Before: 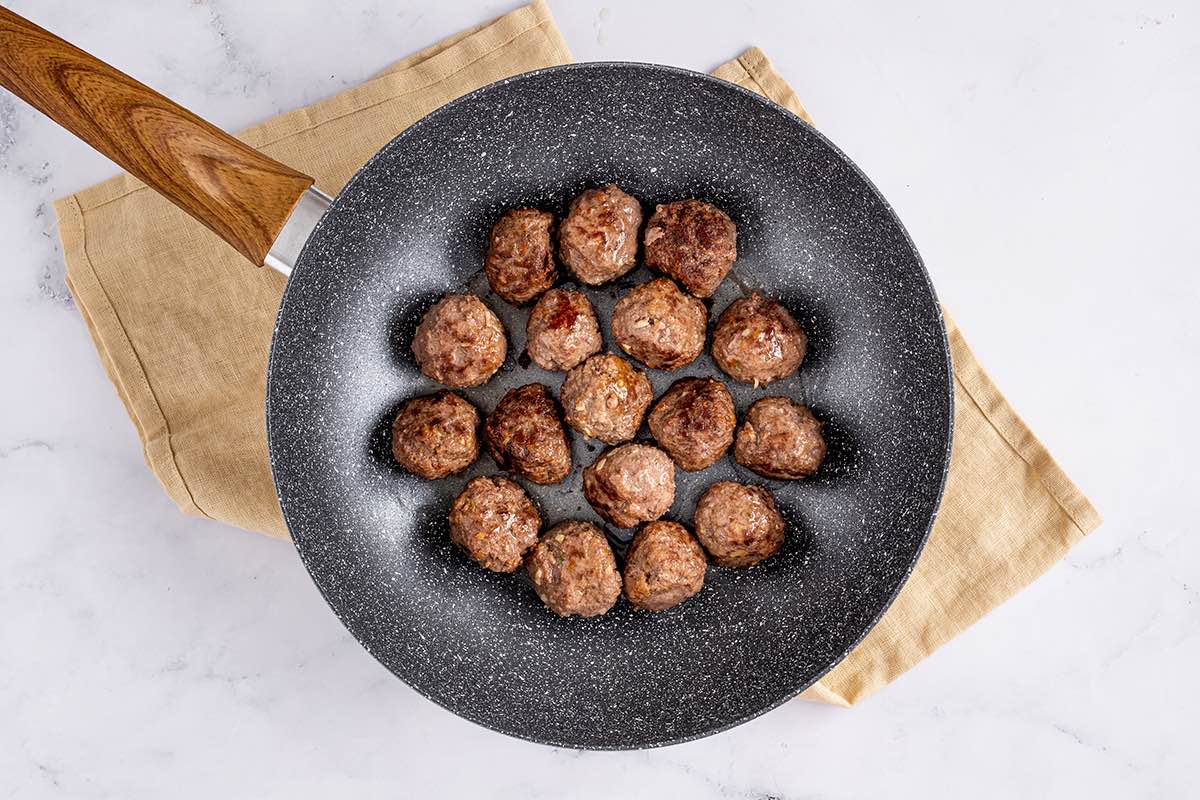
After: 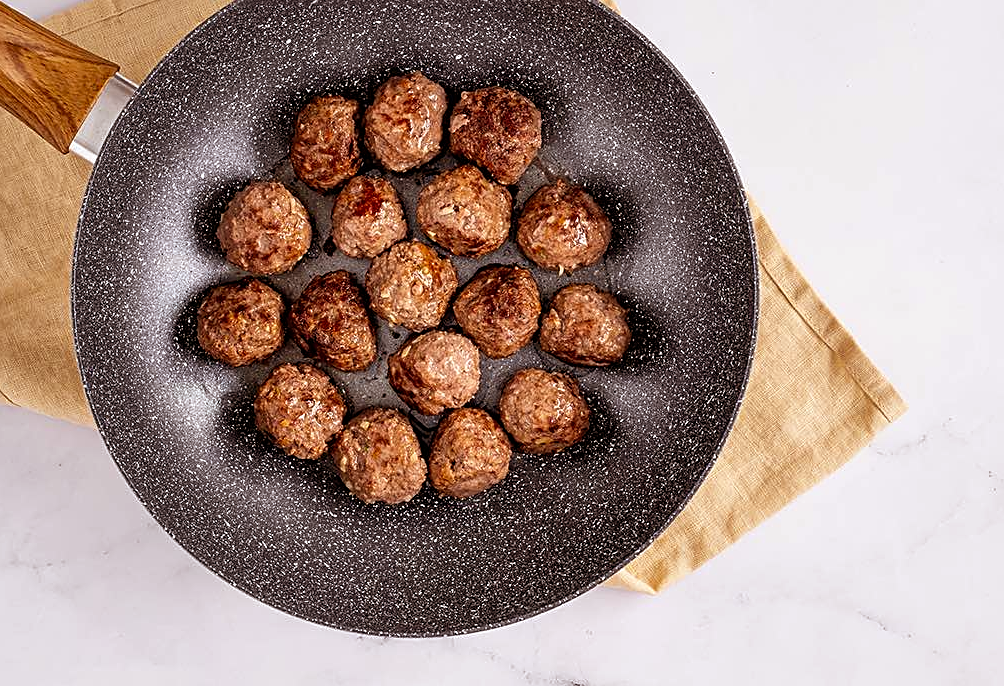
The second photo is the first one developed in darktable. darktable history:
crop: left 16.315%, top 14.246%
sharpen: on, module defaults
rgb levels: mode RGB, independent channels, levels [[0, 0.5, 1], [0, 0.521, 1], [0, 0.536, 1]]
